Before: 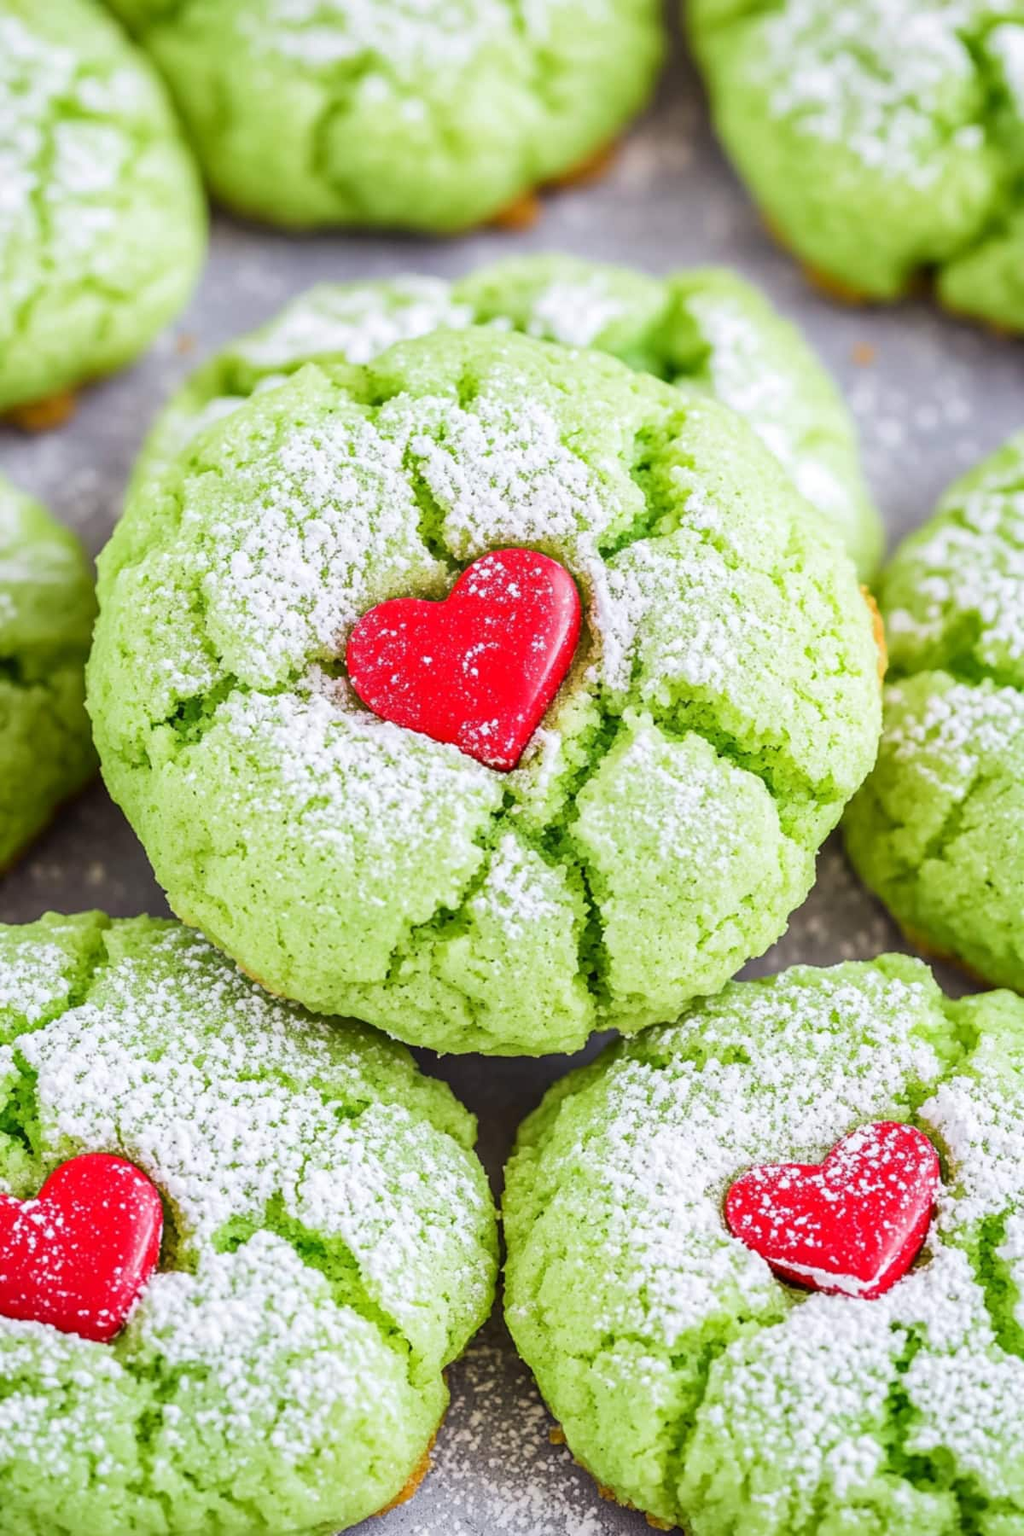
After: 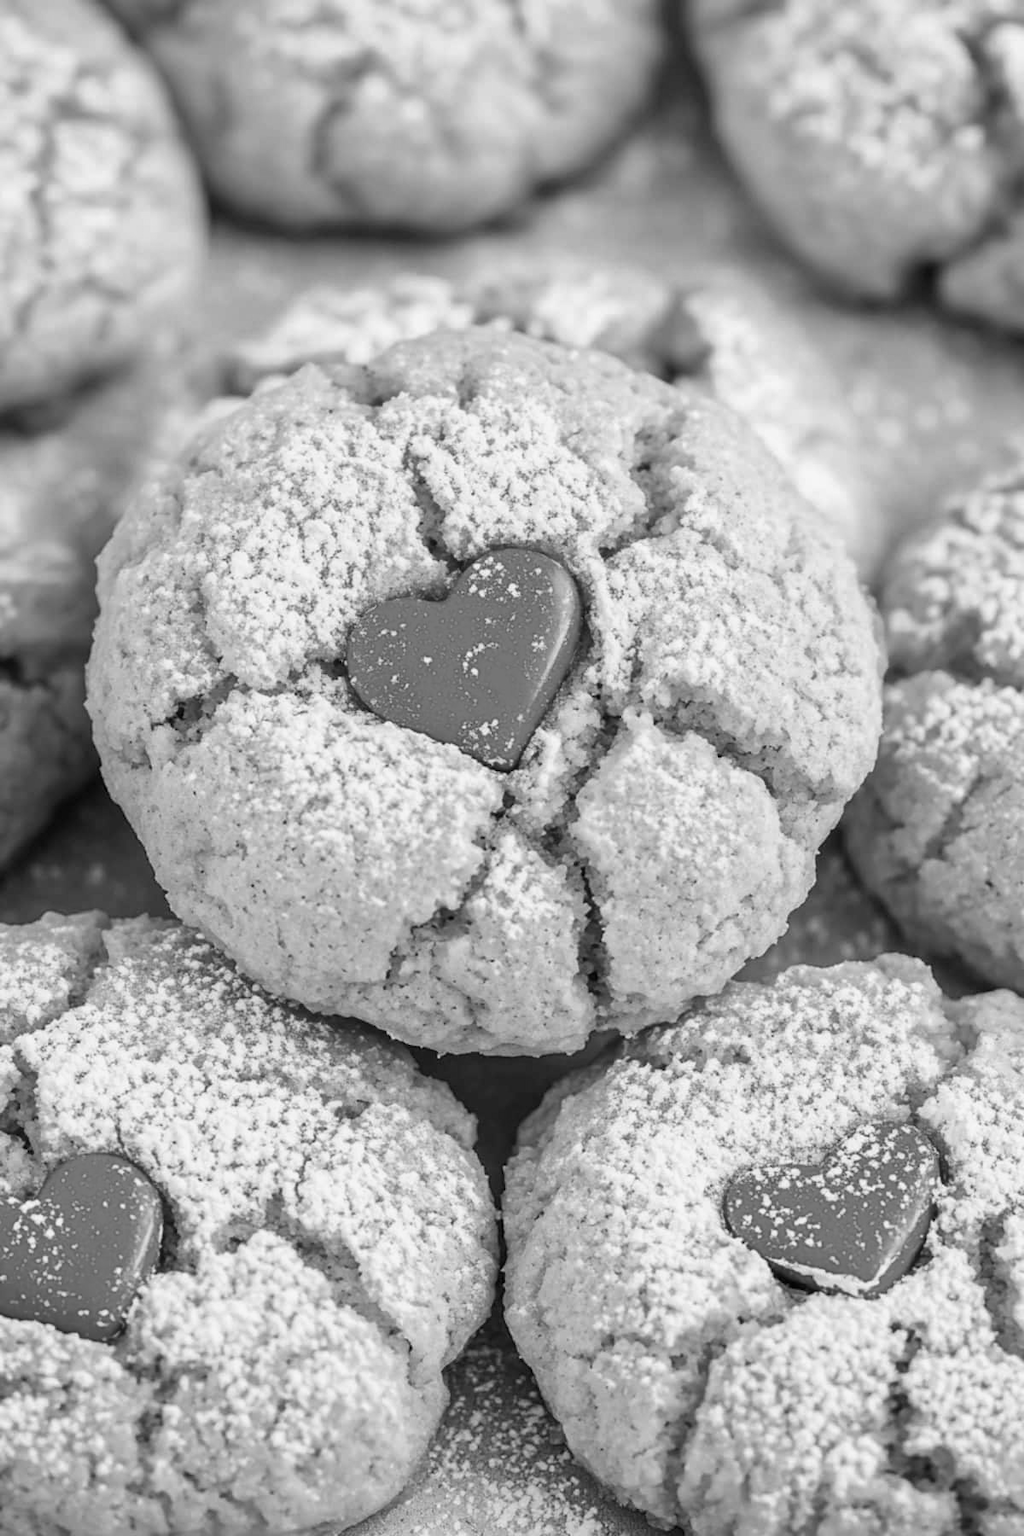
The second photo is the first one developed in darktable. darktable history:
color calibration: output gray [0.18, 0.41, 0.41, 0], gray › normalize channels true, illuminant same as pipeline (D50), adaptation XYZ, x 0.346, y 0.359, gamut compression 0
rotate and perspective: automatic cropping original format, crop left 0, crop top 0
